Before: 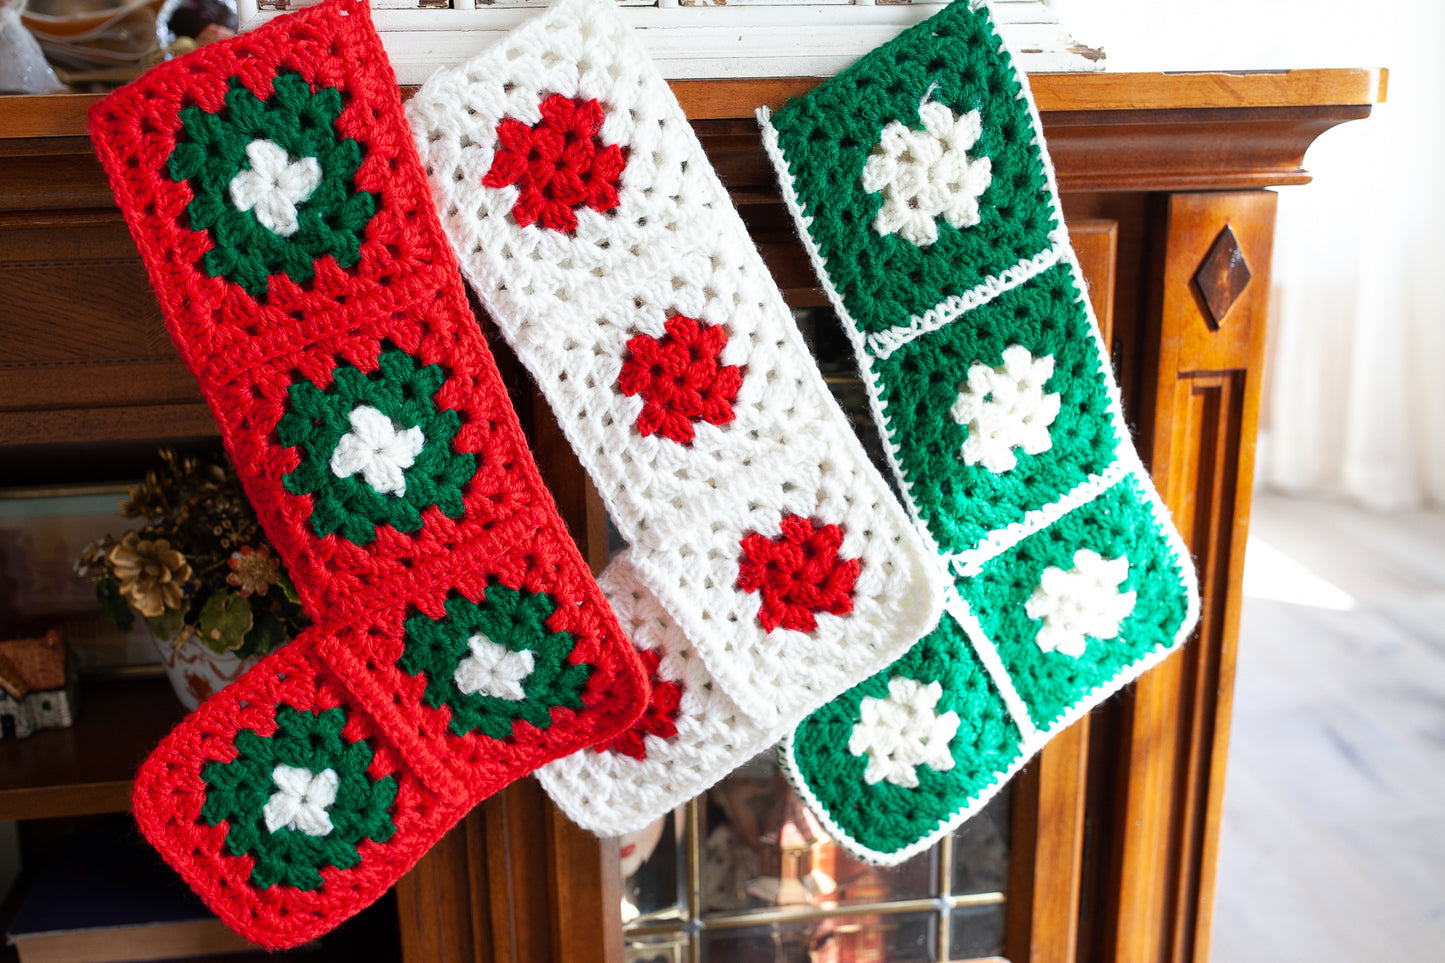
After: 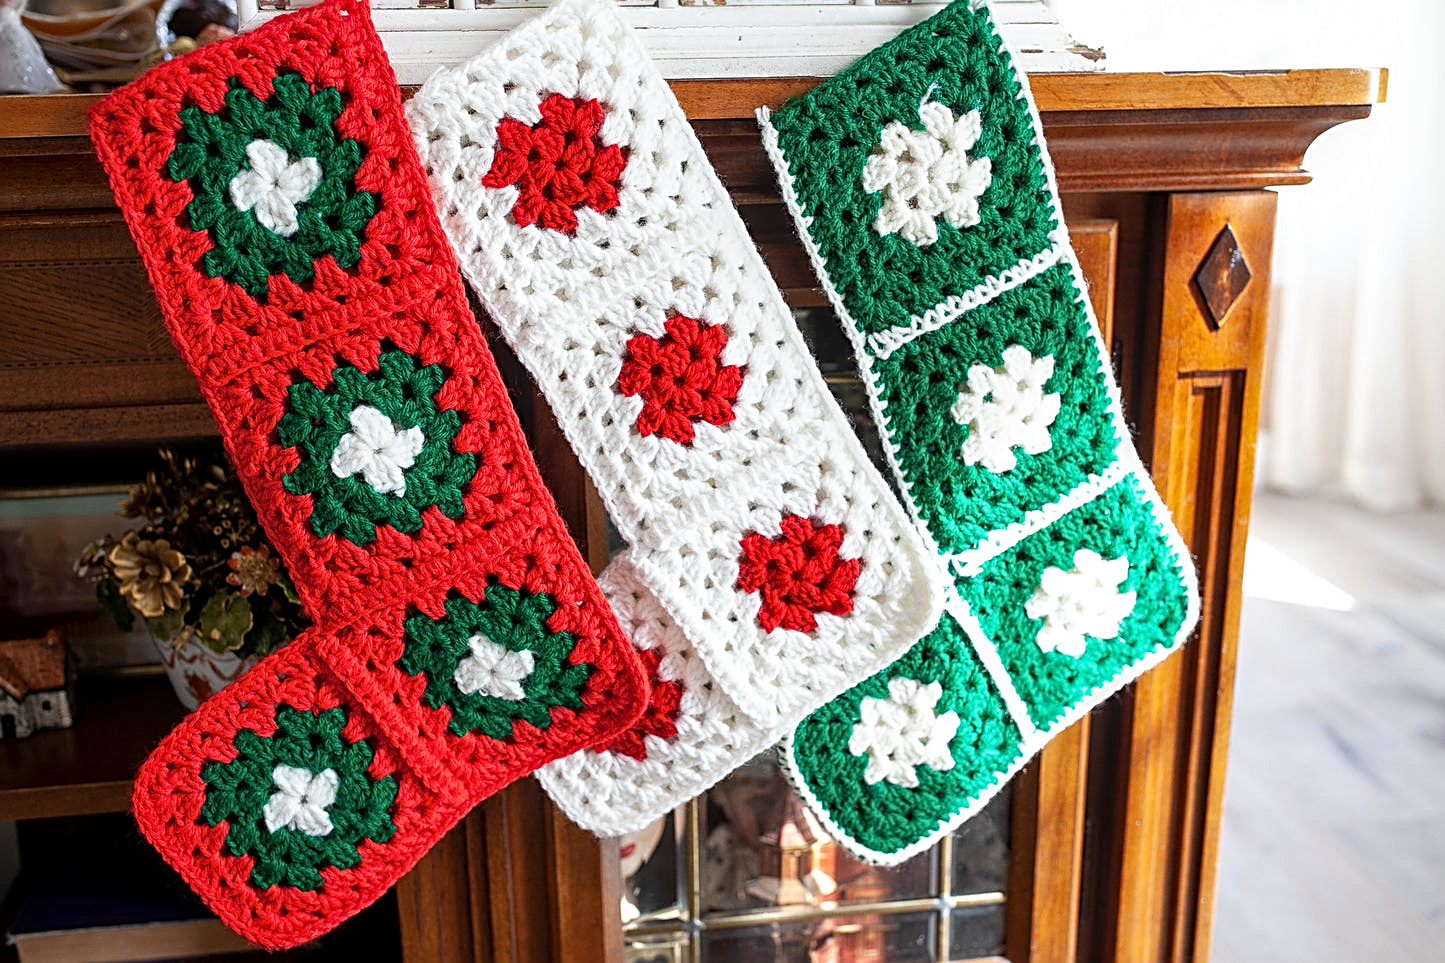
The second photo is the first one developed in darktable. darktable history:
local contrast: on, module defaults
sharpen: radius 2.61, amount 0.691
